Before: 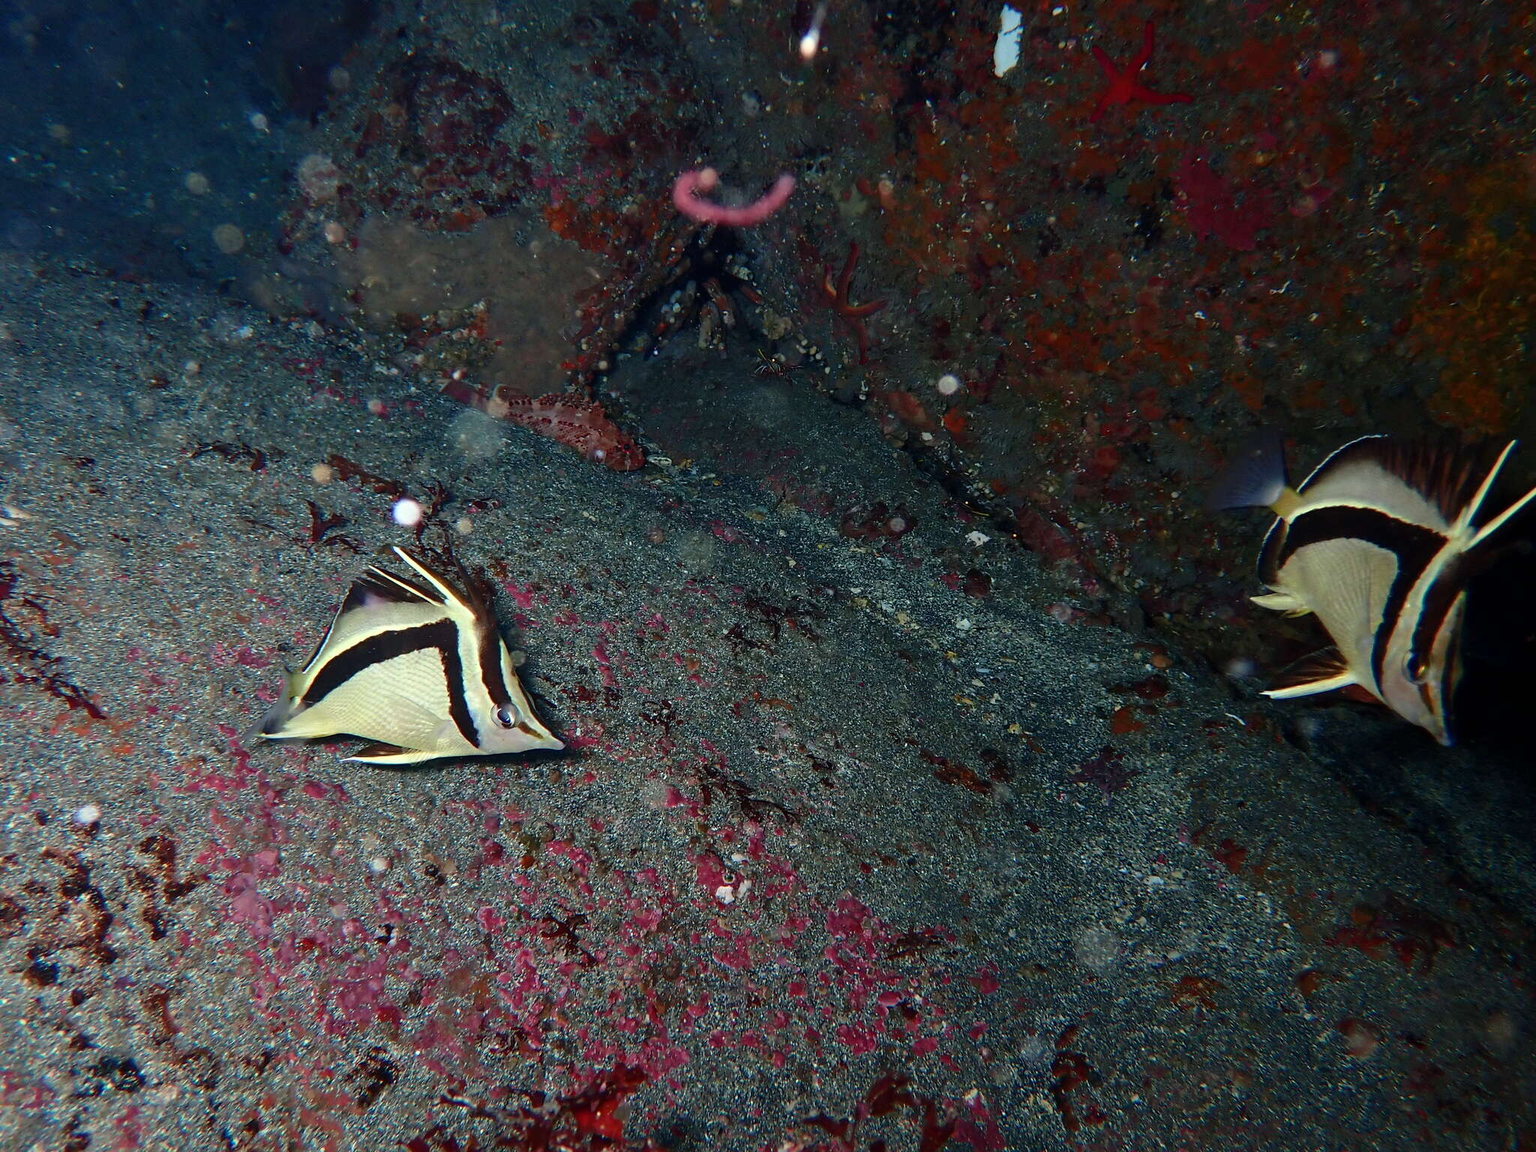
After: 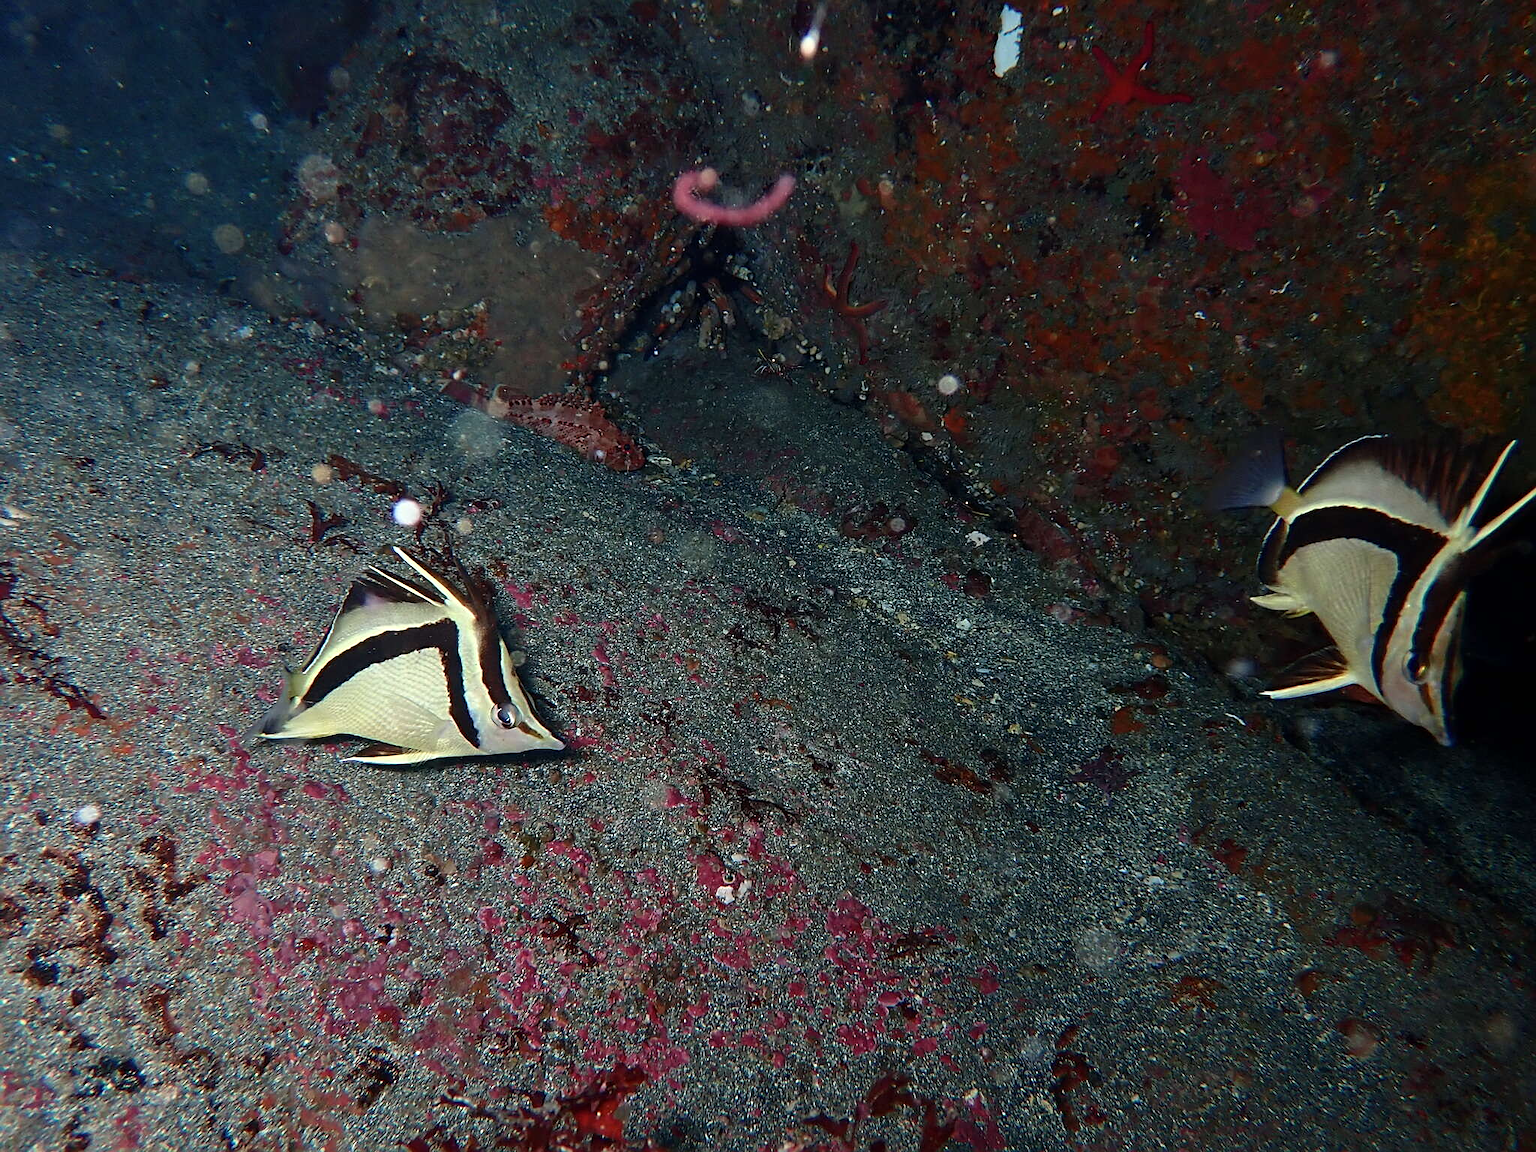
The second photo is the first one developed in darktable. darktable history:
contrast brightness saturation: saturation -0.05
sharpen: amount 0.478
